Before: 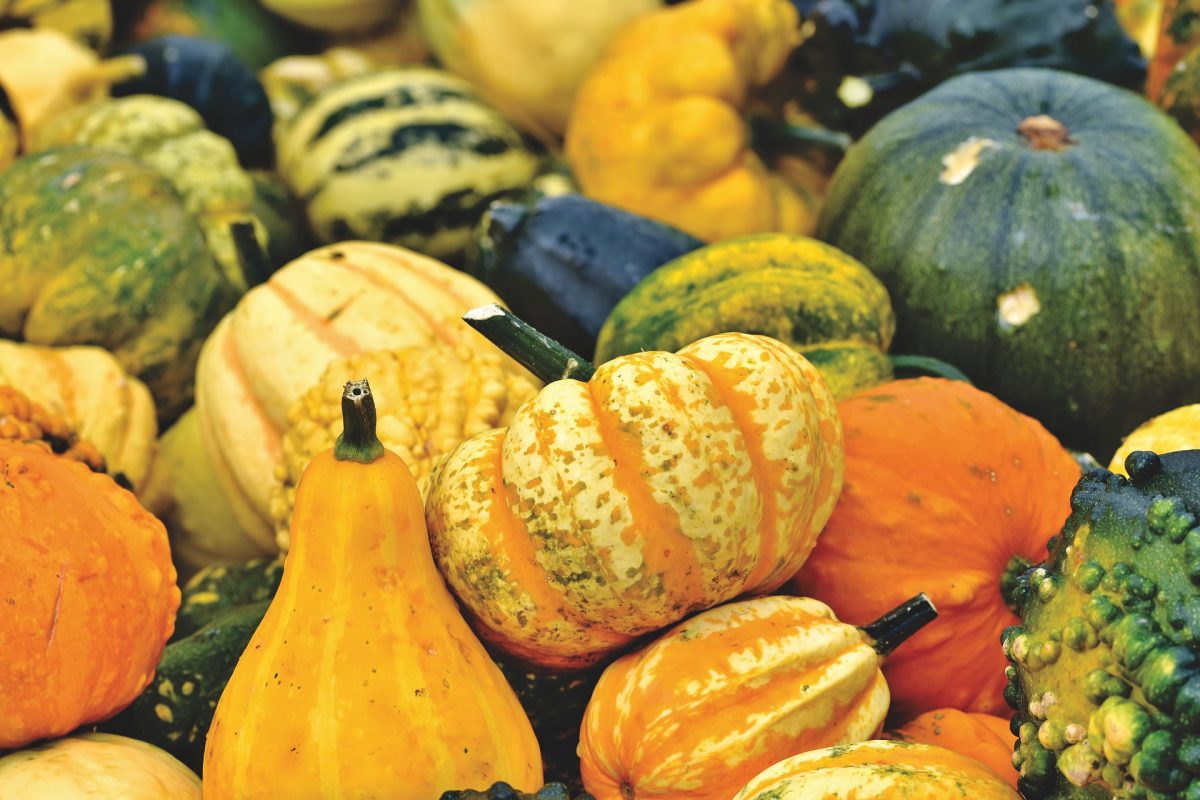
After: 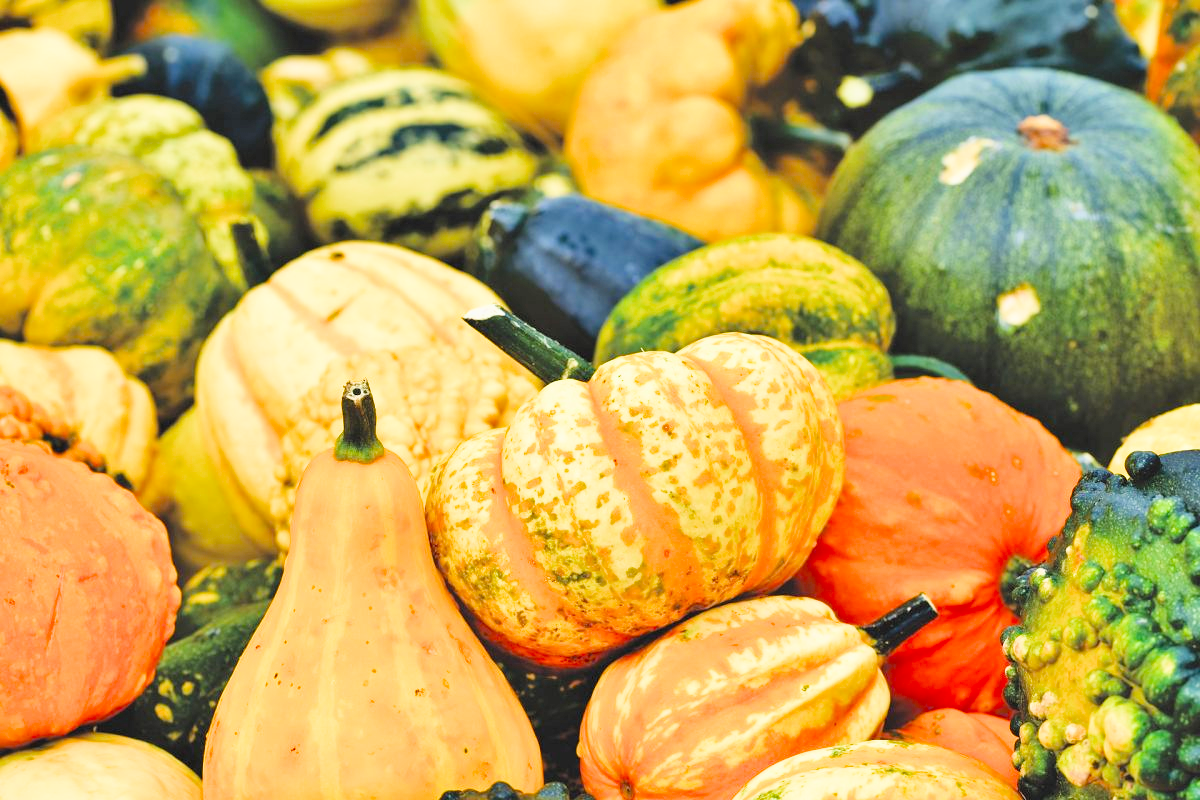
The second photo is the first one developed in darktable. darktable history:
filmic rgb: black relative exposure -7.6 EV, white relative exposure 4.64 EV, threshold 3 EV, target black luminance 0%, hardness 3.55, latitude 50.51%, contrast 1.033, highlights saturation mix 10%, shadows ↔ highlights balance -0.198%, color science v4 (2020), enable highlight reconstruction true
exposure: black level correction 0, exposure 1.198 EV, compensate exposure bias true, compensate highlight preservation false
